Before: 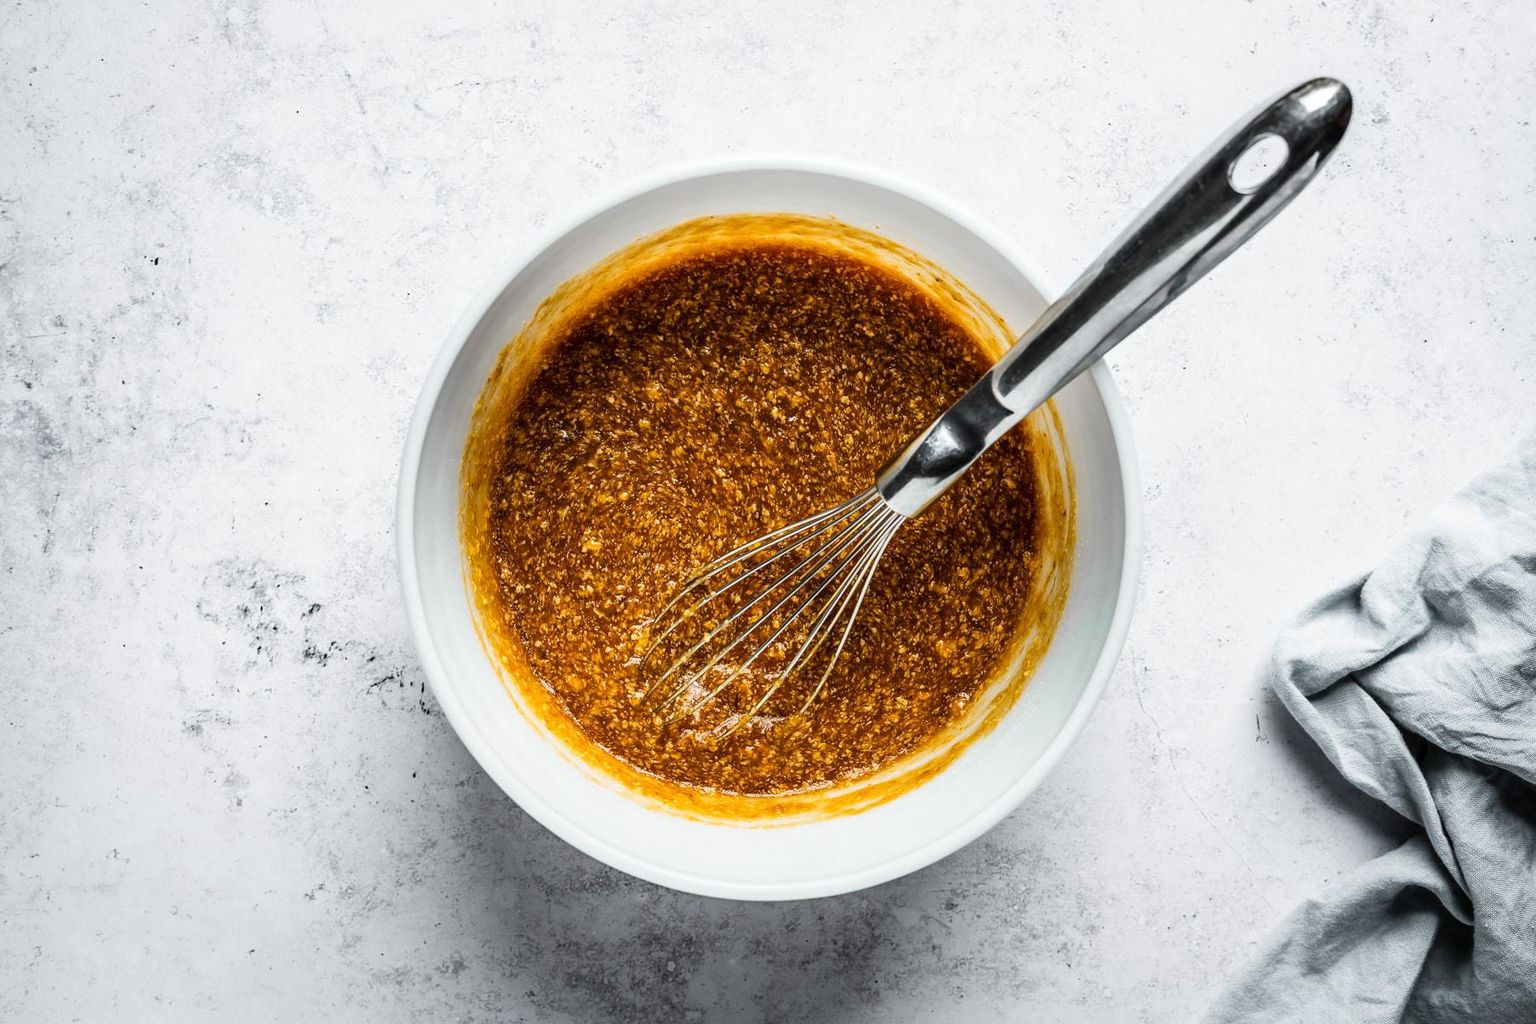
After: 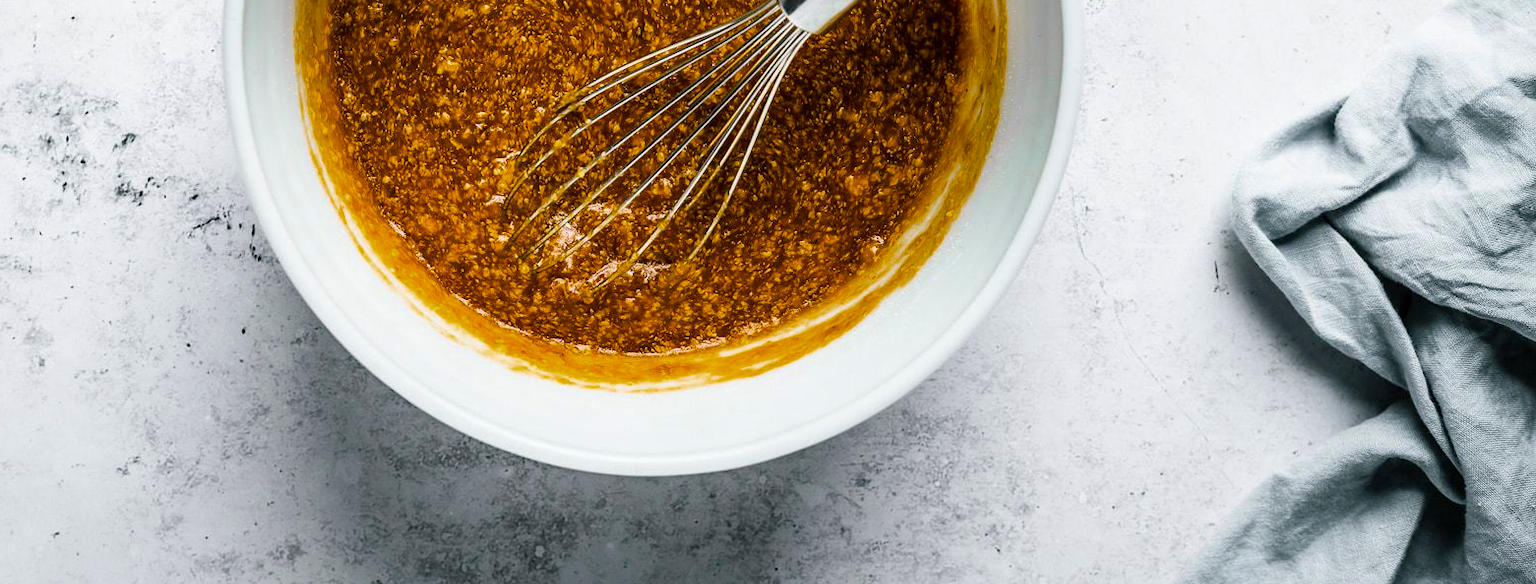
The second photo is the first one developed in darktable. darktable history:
crop and rotate: left 13.273%, top 47.747%, bottom 2.714%
color balance rgb: shadows lift › luminance -7.86%, shadows lift › chroma 2.447%, shadows lift › hue 164.4°, power › hue 313.55°, perceptual saturation grading › global saturation 25.102%, saturation formula JzAzBz (2021)
